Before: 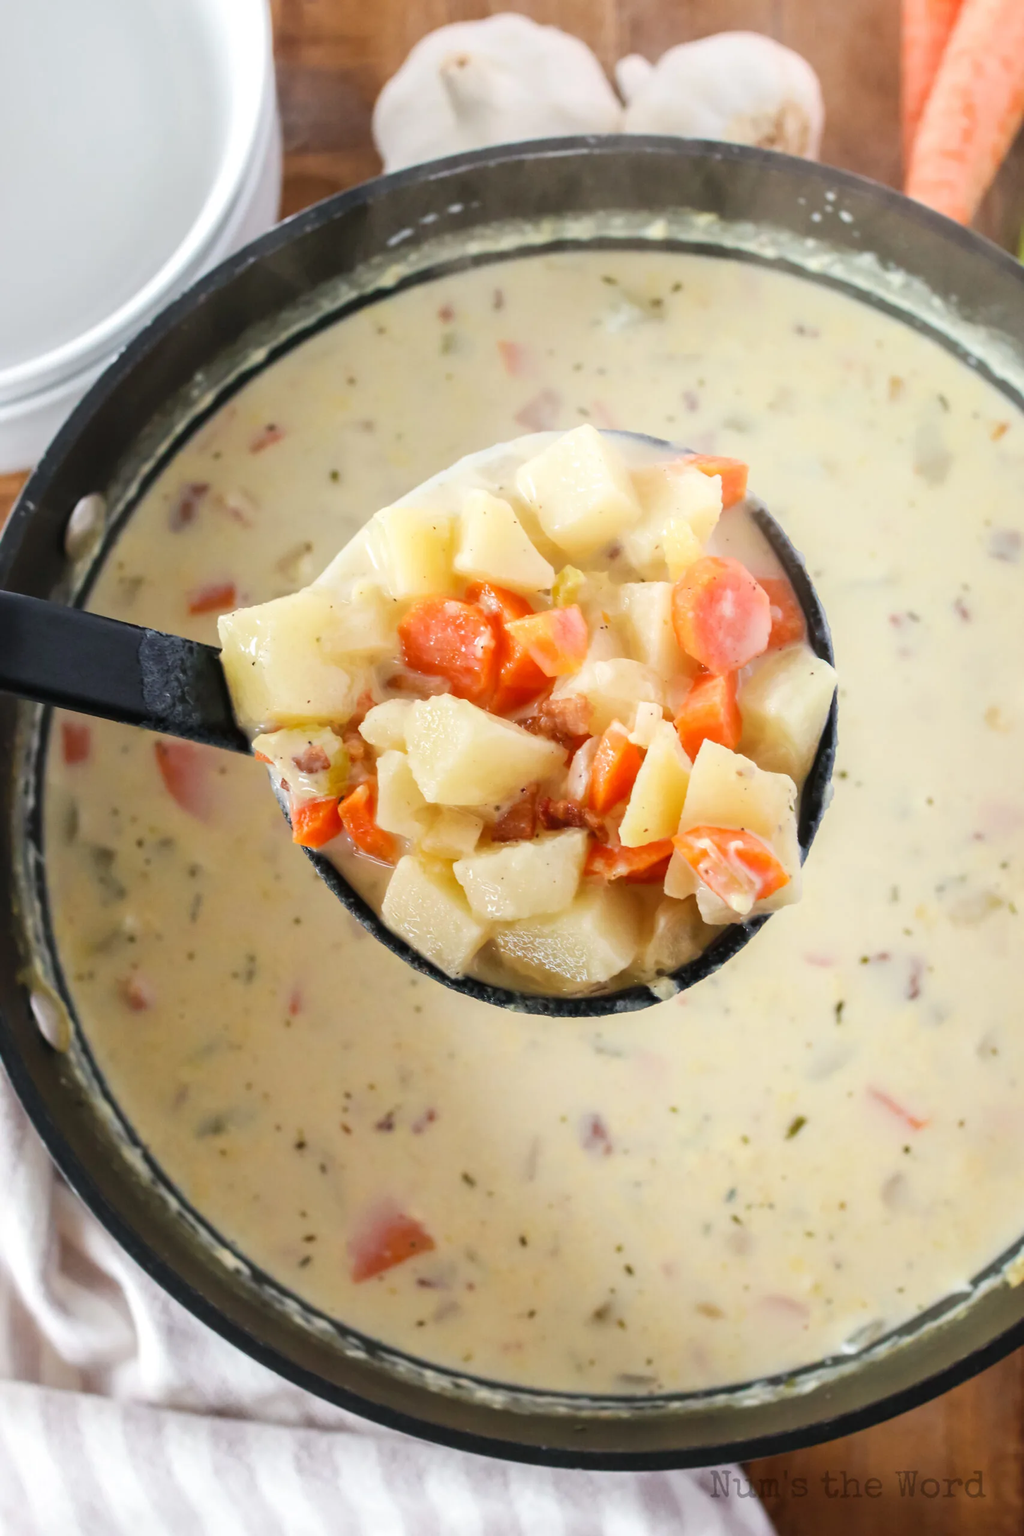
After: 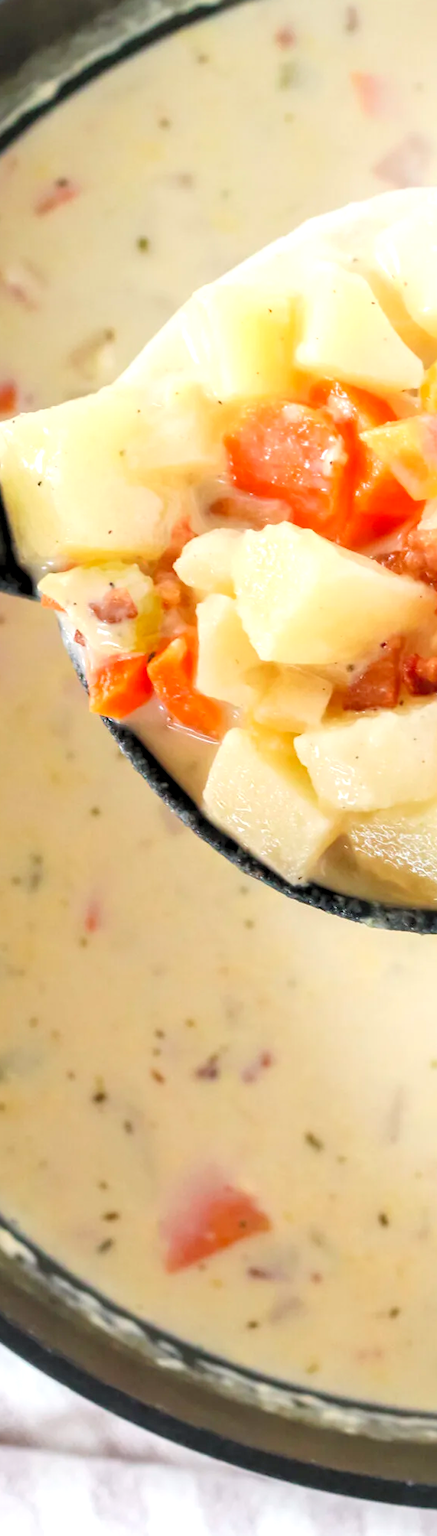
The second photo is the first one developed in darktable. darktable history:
levels: black 3.83%, white 90.64%, levels [0.044, 0.416, 0.908]
crop and rotate: left 21.77%, top 18.528%, right 44.676%, bottom 2.997%
